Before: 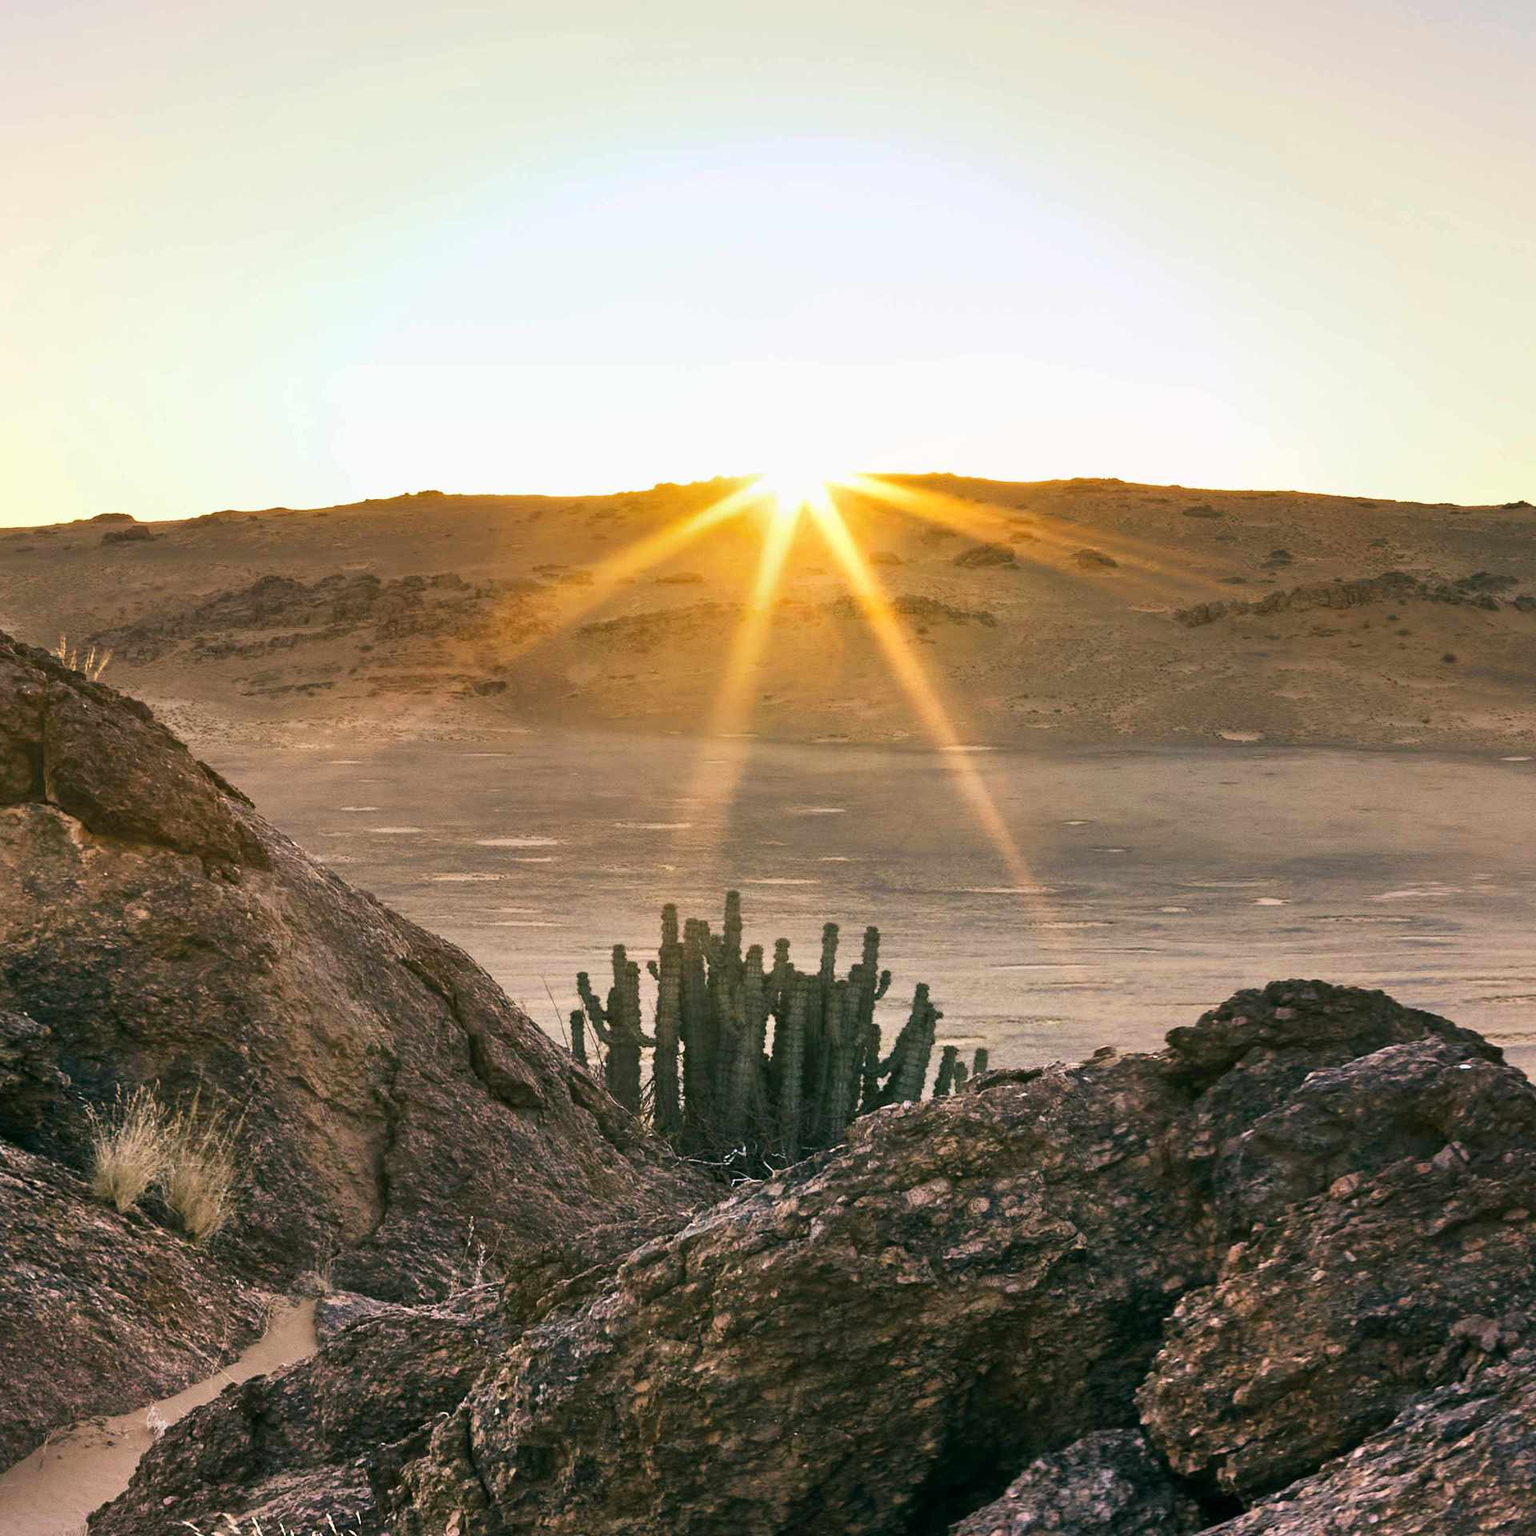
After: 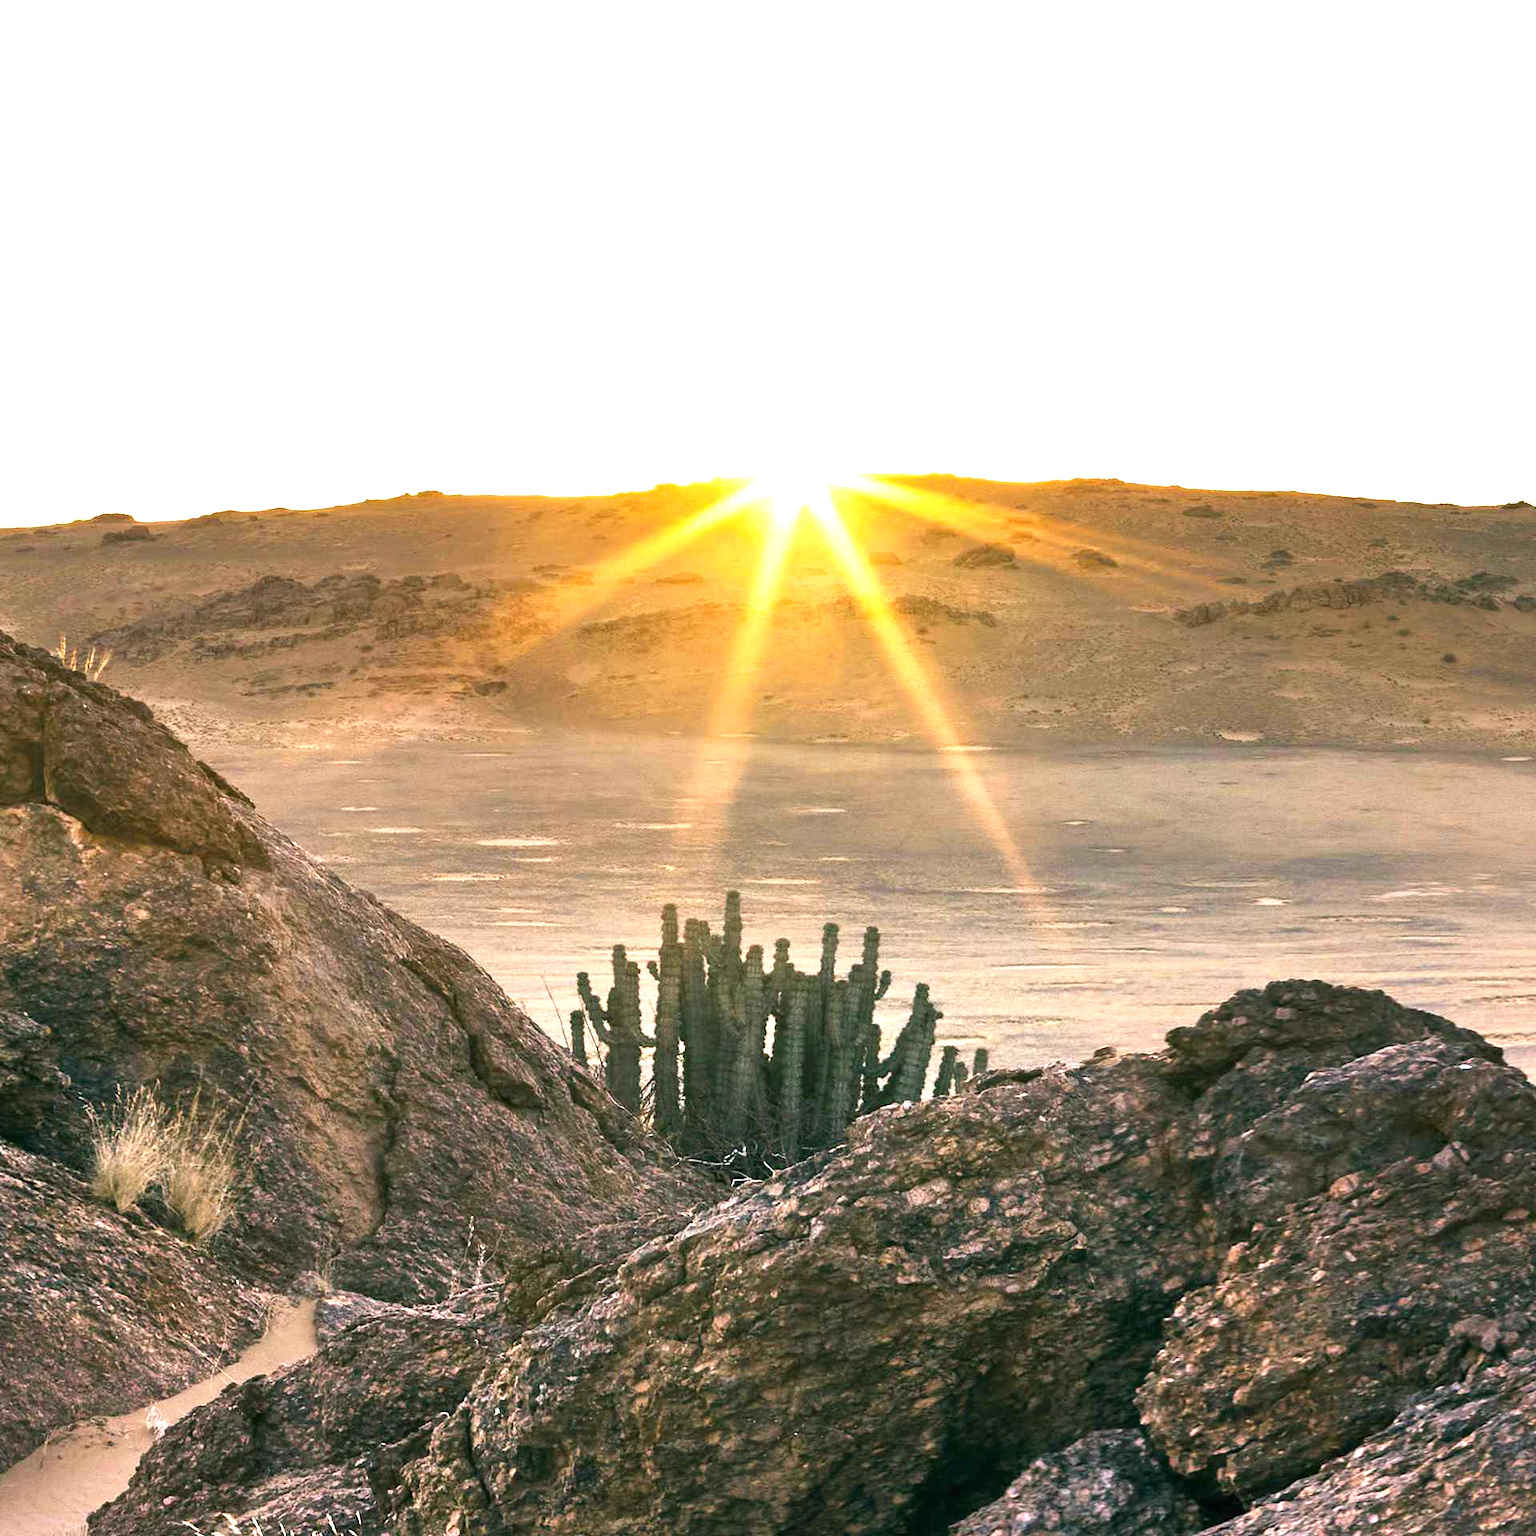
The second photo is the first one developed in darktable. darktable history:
exposure: black level correction 0, exposure 0.897 EV, compensate exposure bias true, compensate highlight preservation false
